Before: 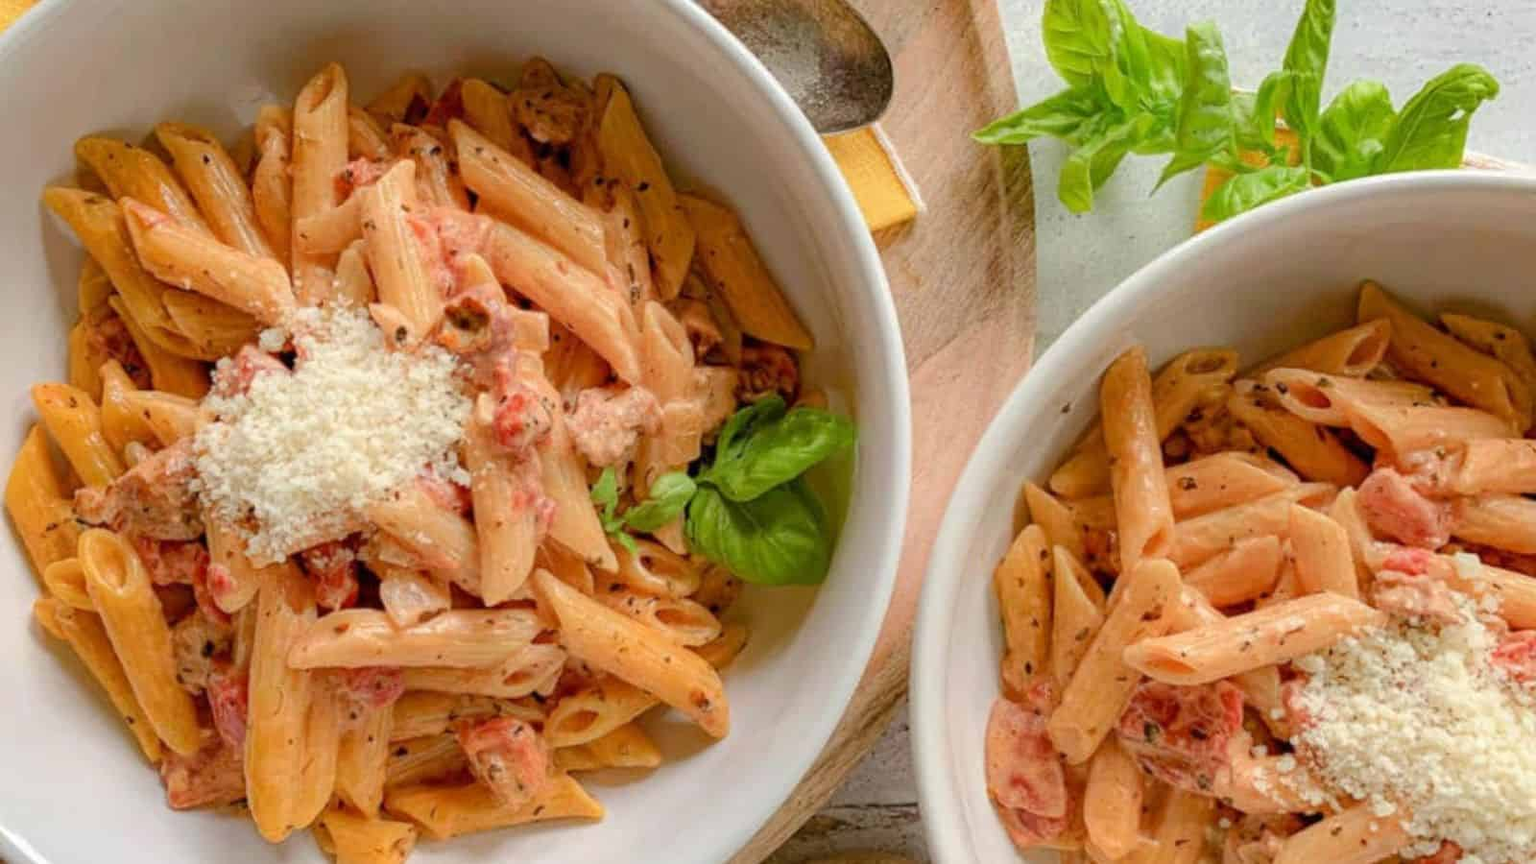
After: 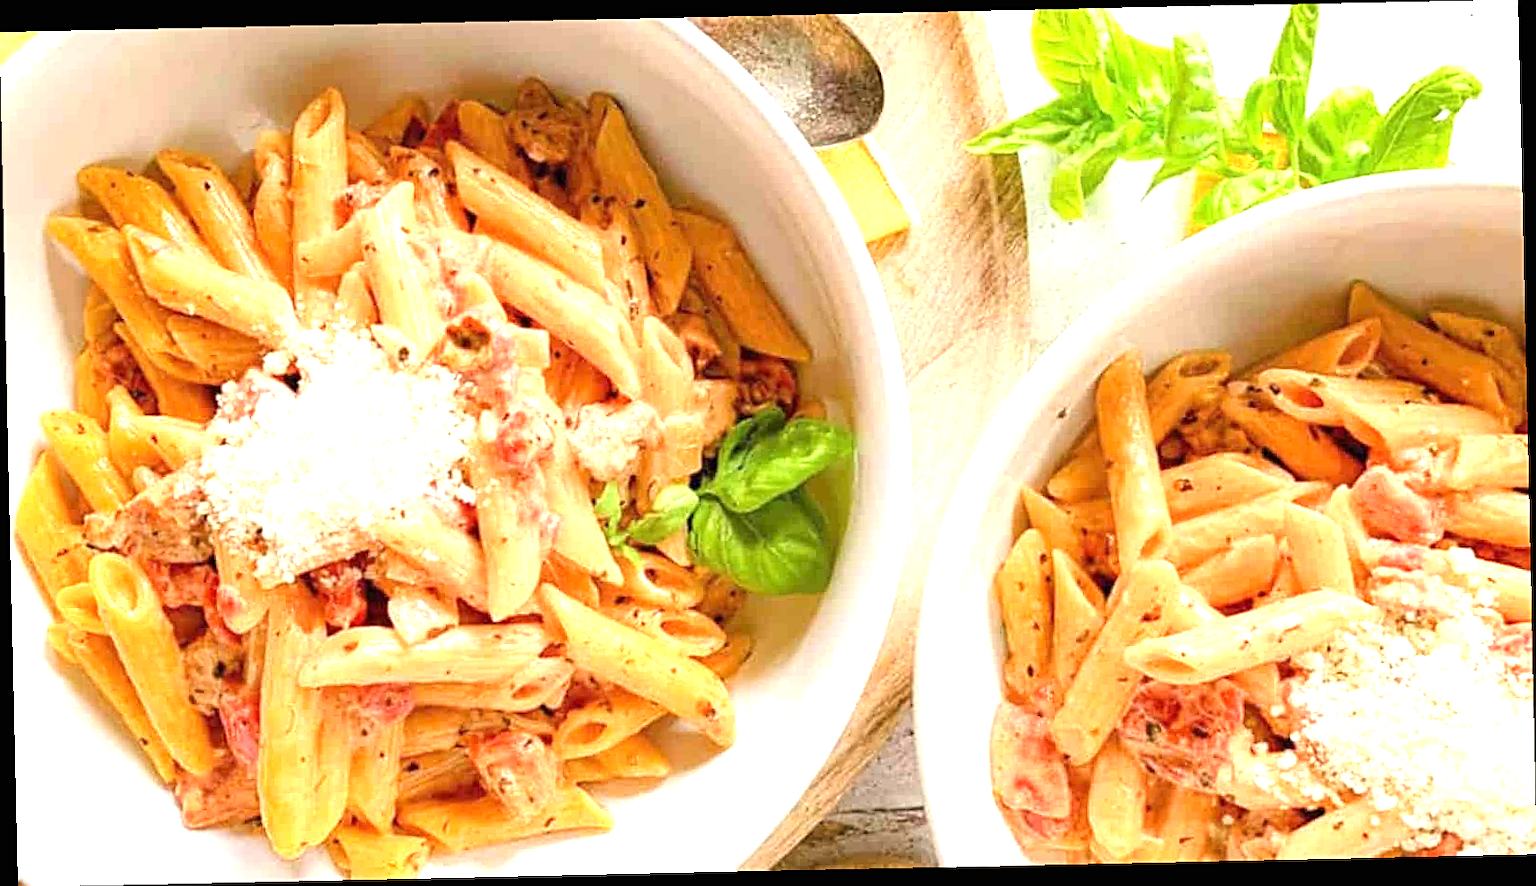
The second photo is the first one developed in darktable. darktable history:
exposure: black level correction 0, exposure 1.5 EV, compensate exposure bias true, compensate highlight preservation false
rotate and perspective: rotation -1.24°, automatic cropping off
sharpen: on, module defaults
